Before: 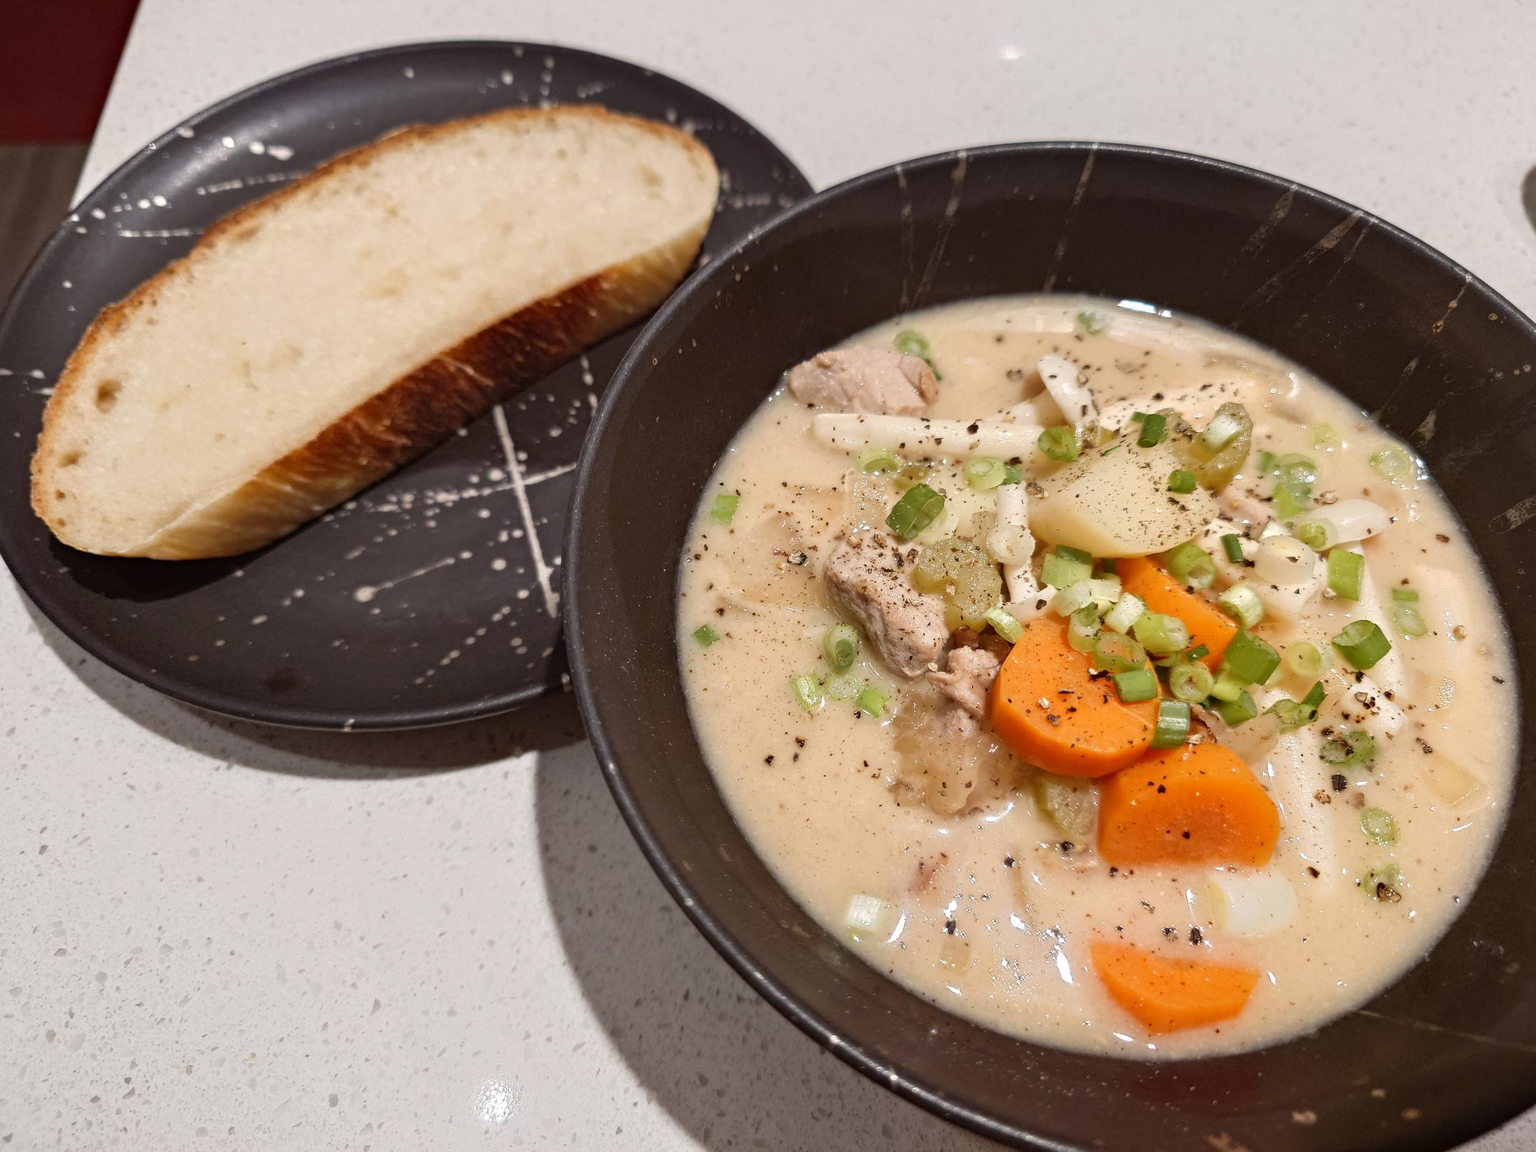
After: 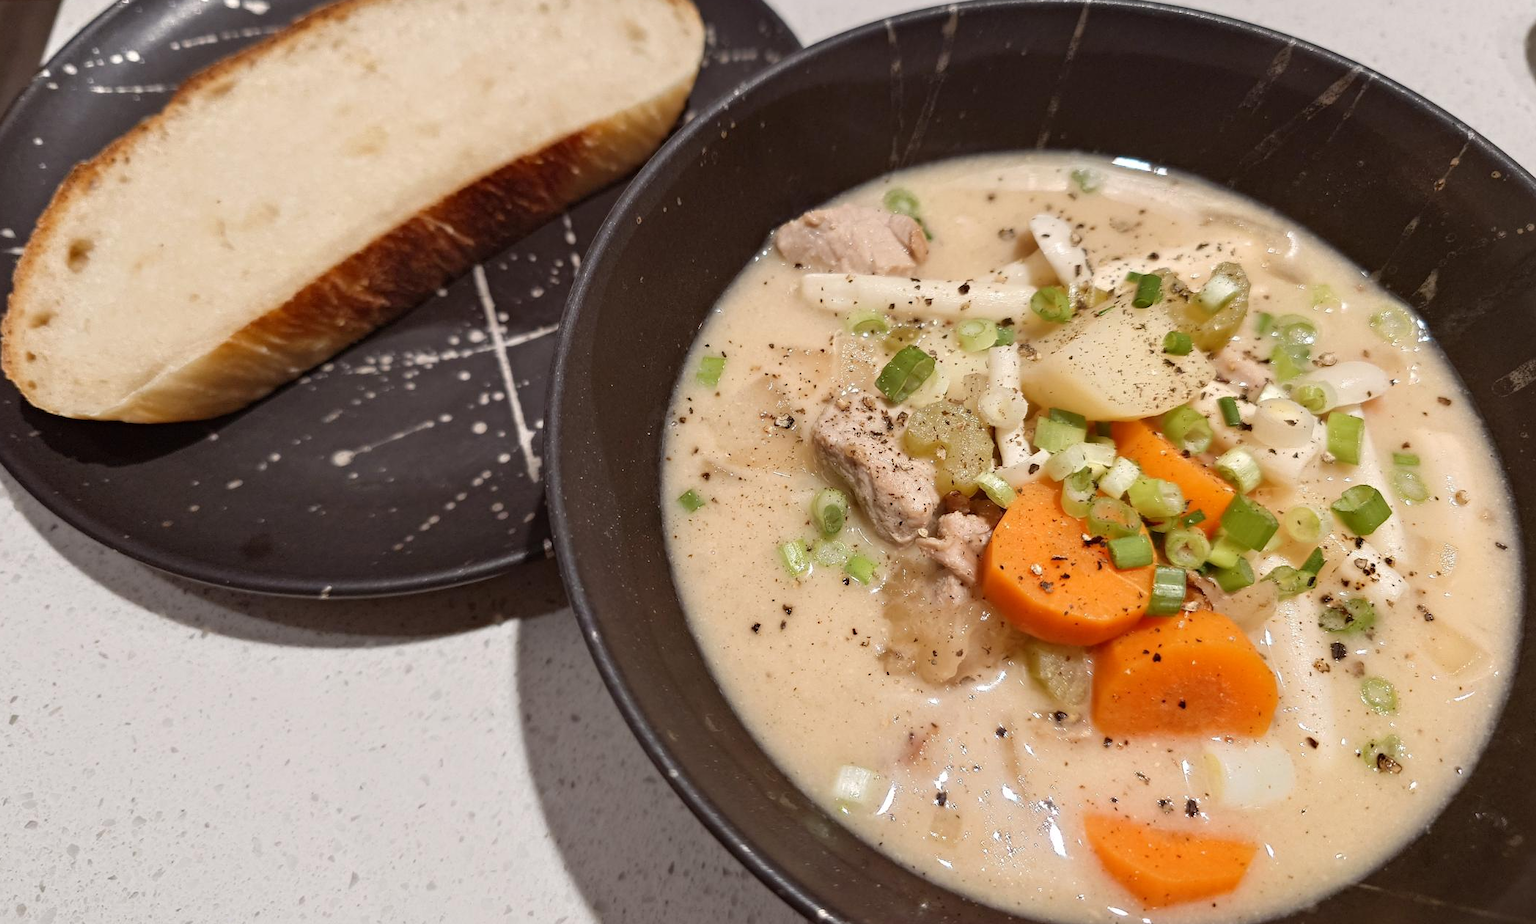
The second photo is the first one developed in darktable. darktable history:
crop and rotate: left 1.966%, top 12.739%, right 0.214%, bottom 8.75%
